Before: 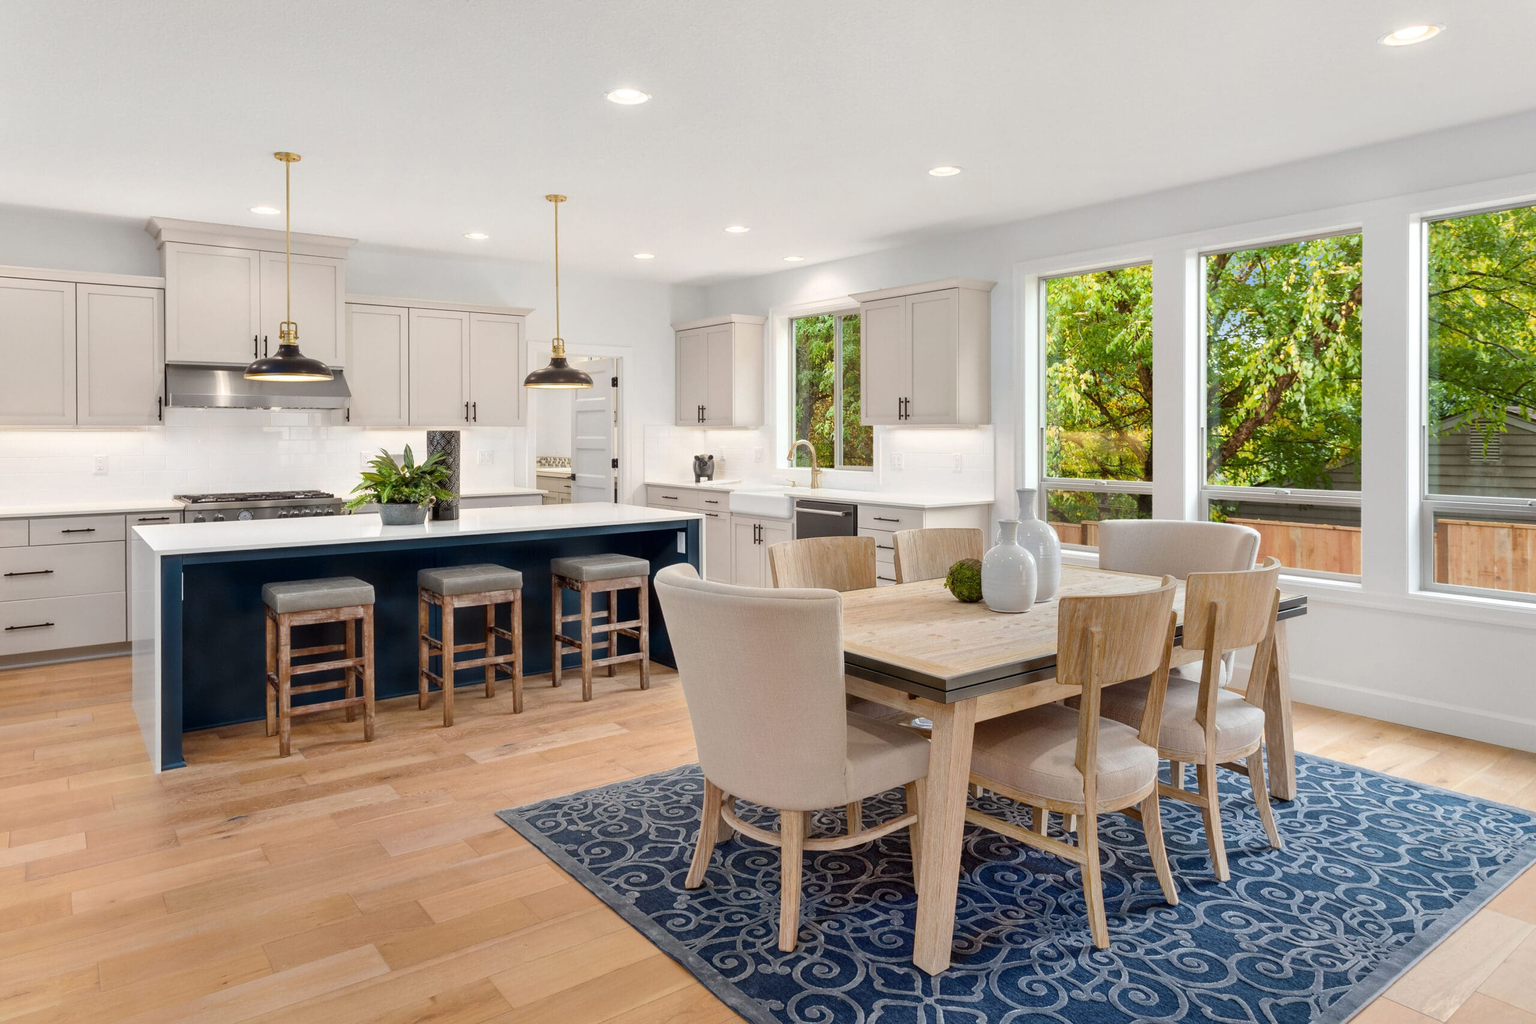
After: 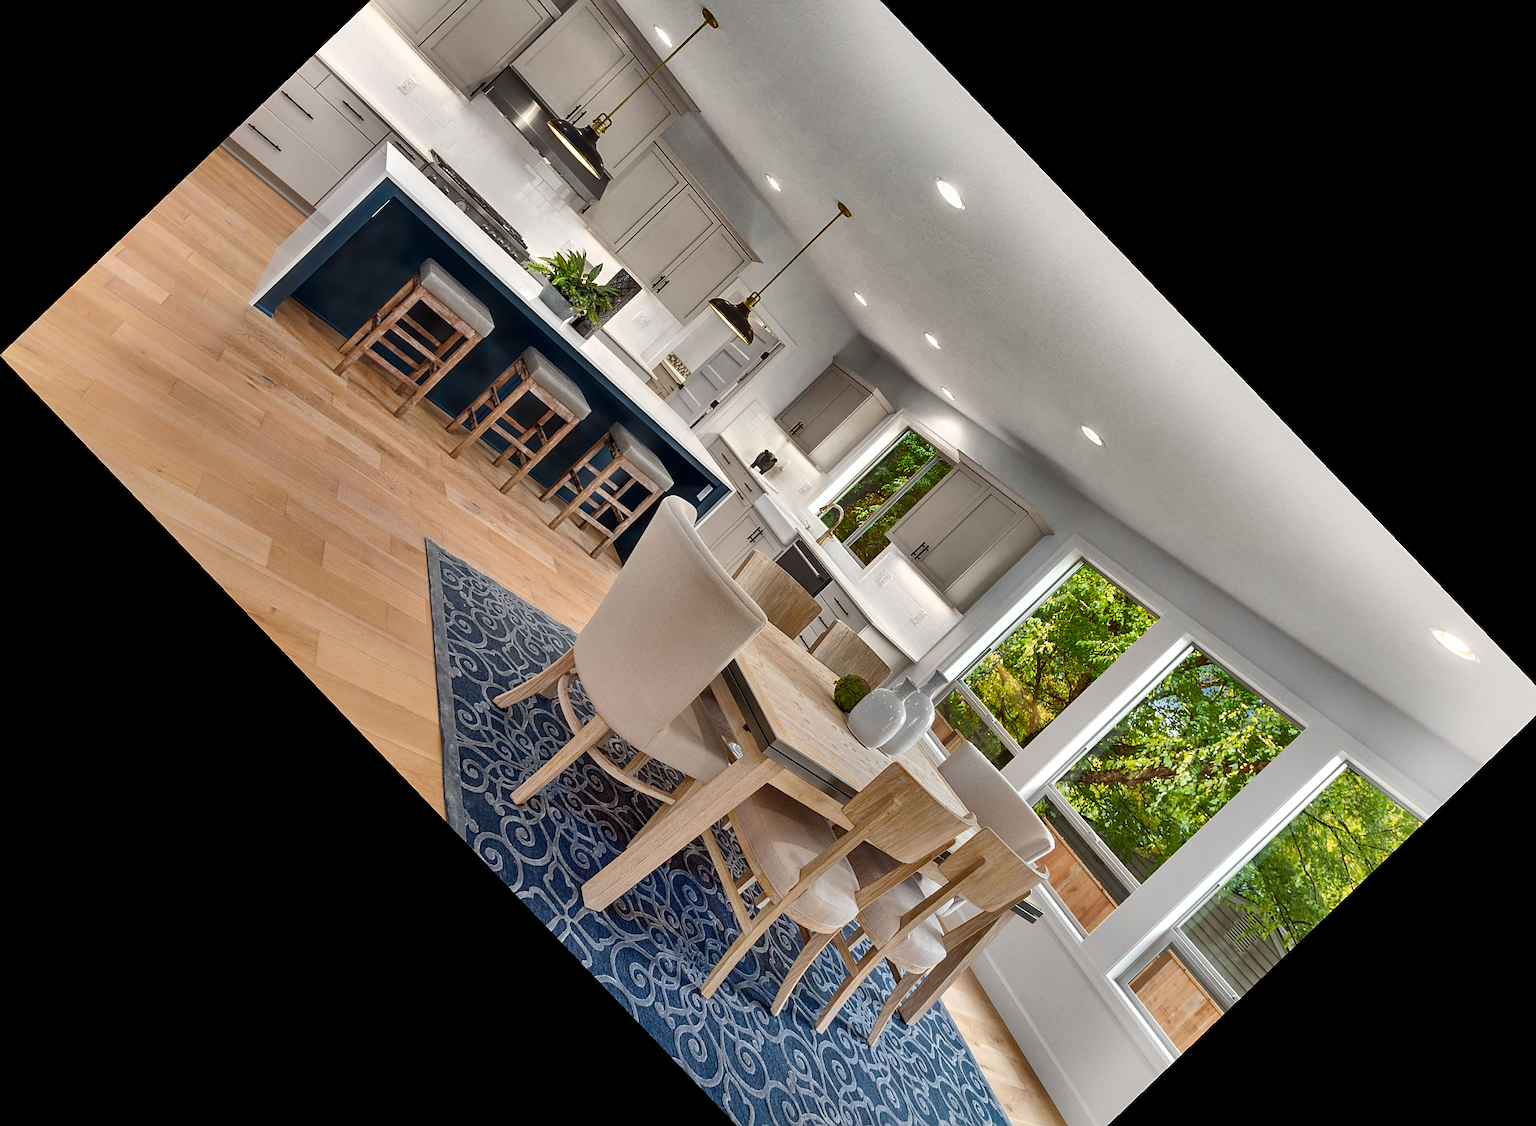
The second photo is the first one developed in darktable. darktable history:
shadows and highlights: shadows 20.91, highlights -82.73, soften with gaussian
crop and rotate: angle -46.26°, top 16.234%, right 0.912%, bottom 11.704%
sharpen: on, module defaults
exposure: exposure 0.078 EV, compensate highlight preservation false
